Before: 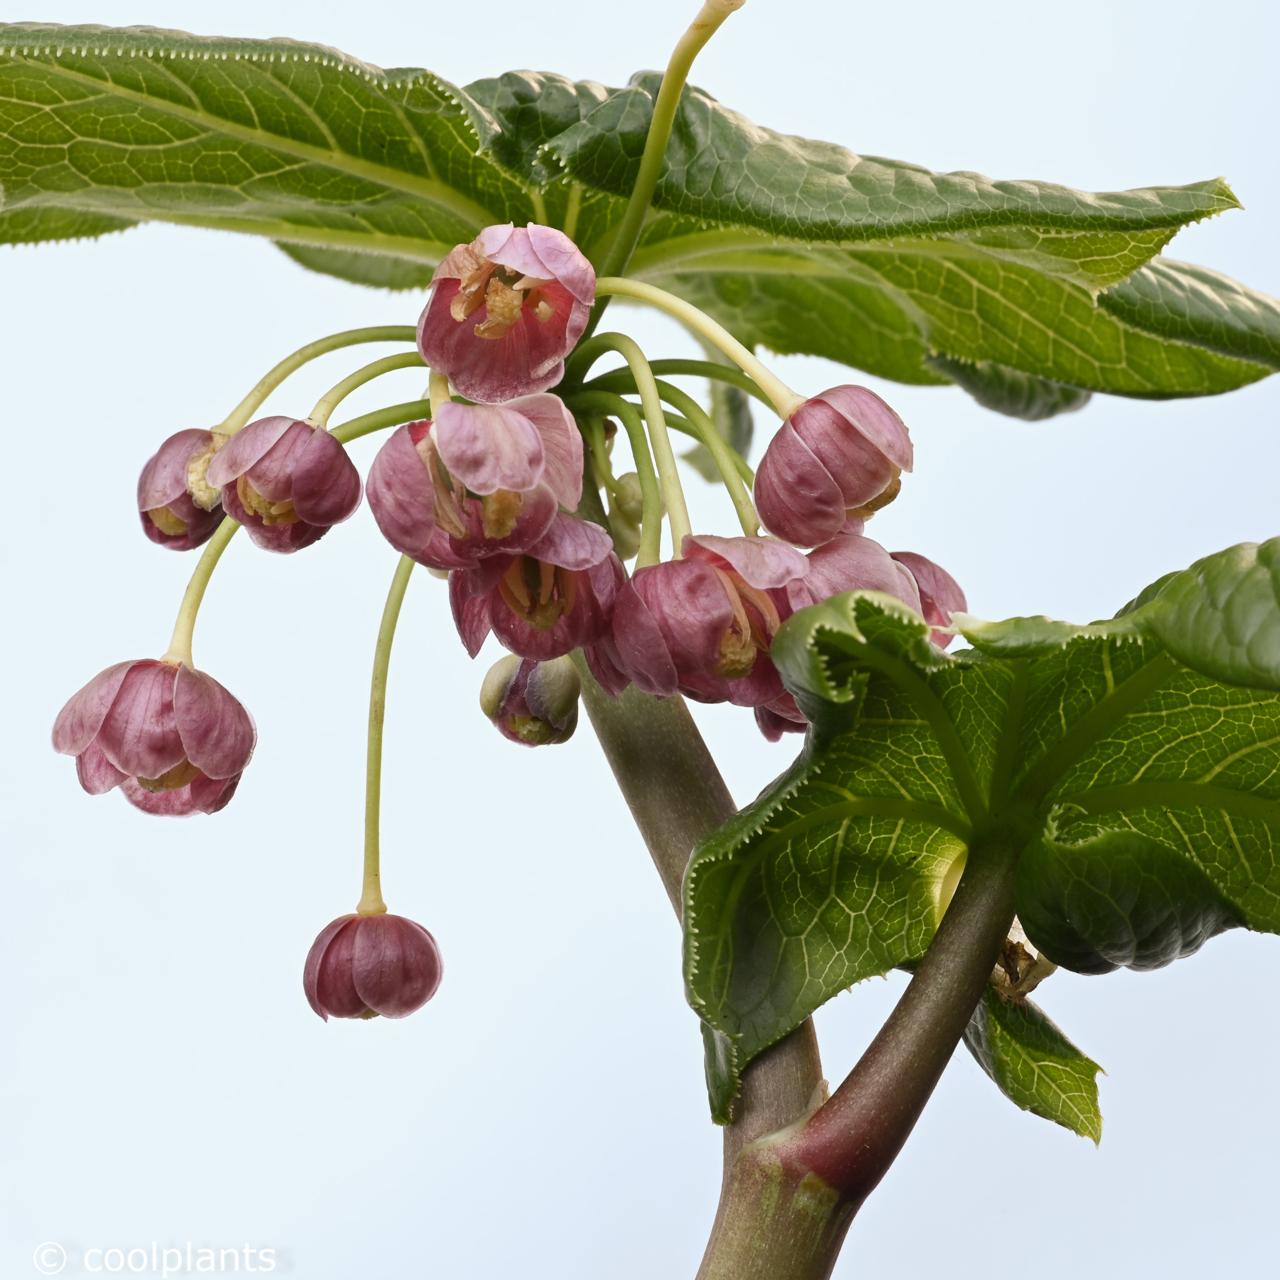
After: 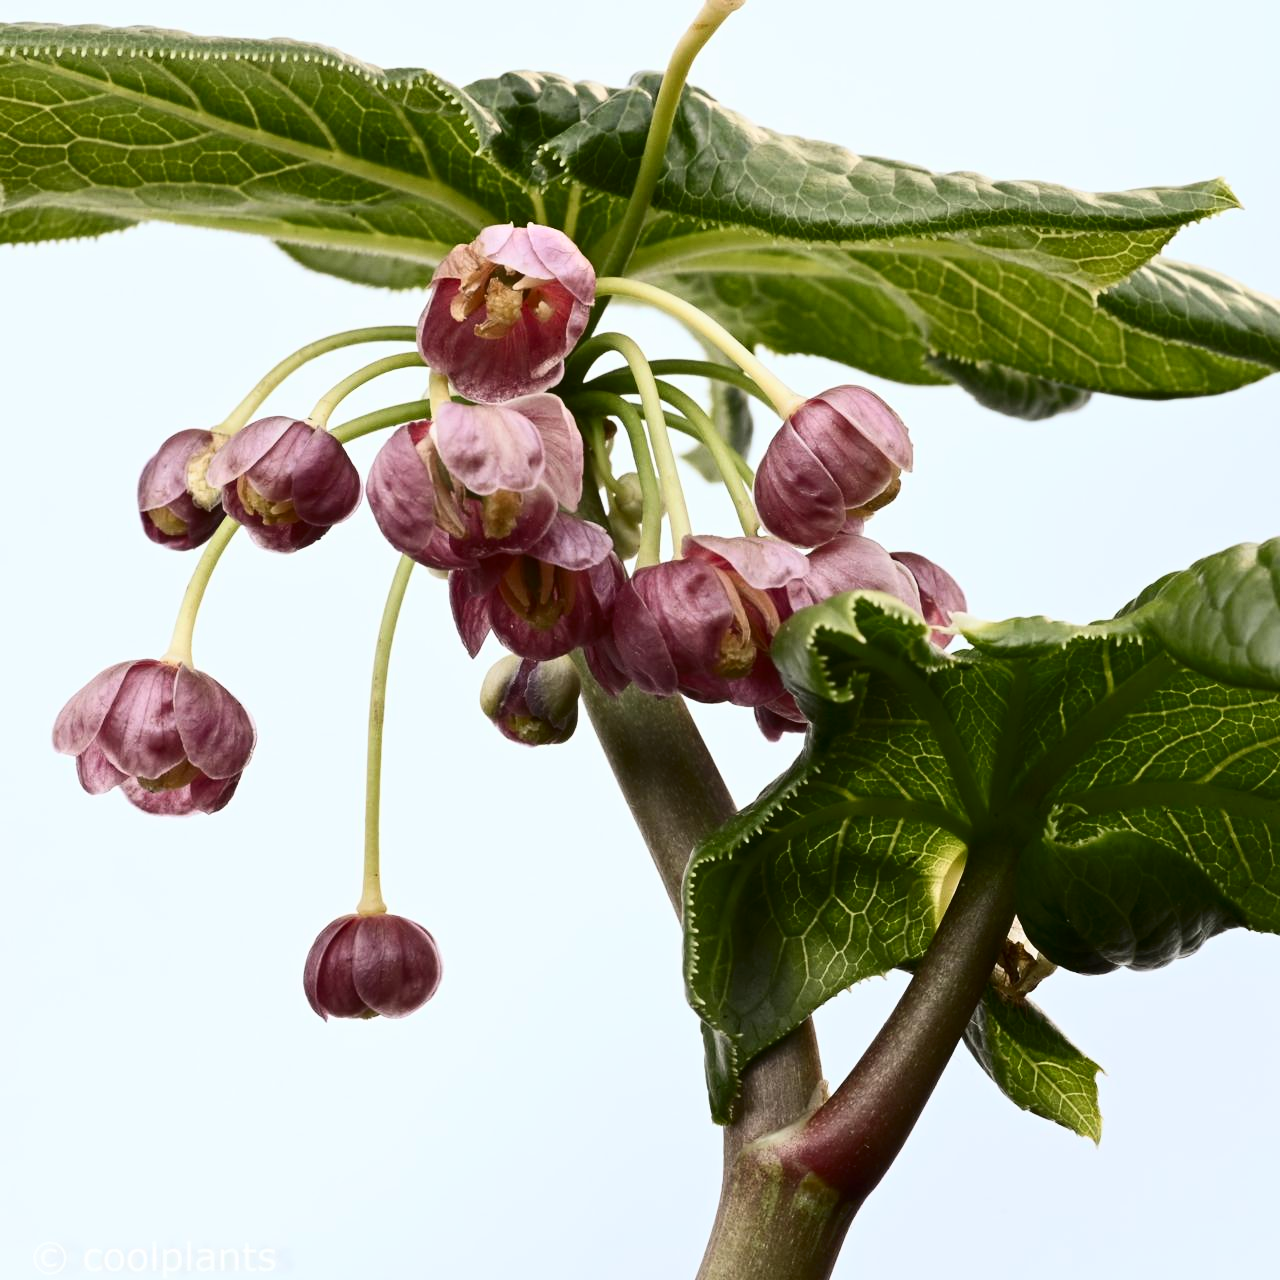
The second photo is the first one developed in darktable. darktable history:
contrast brightness saturation: contrast 0.274
